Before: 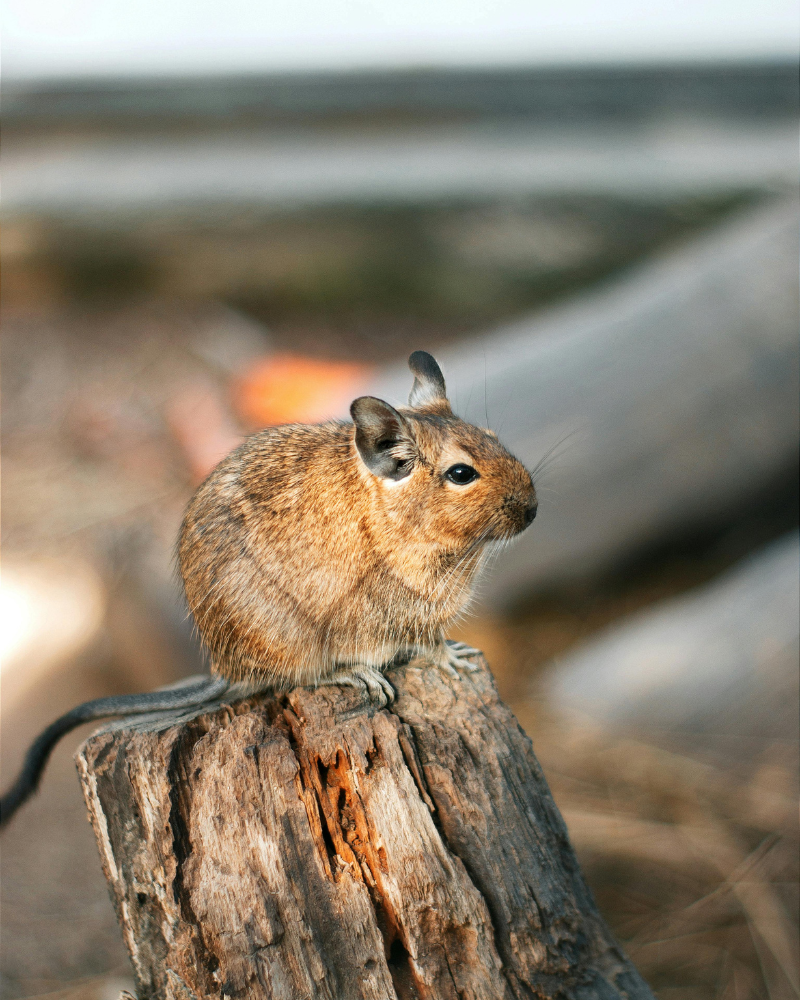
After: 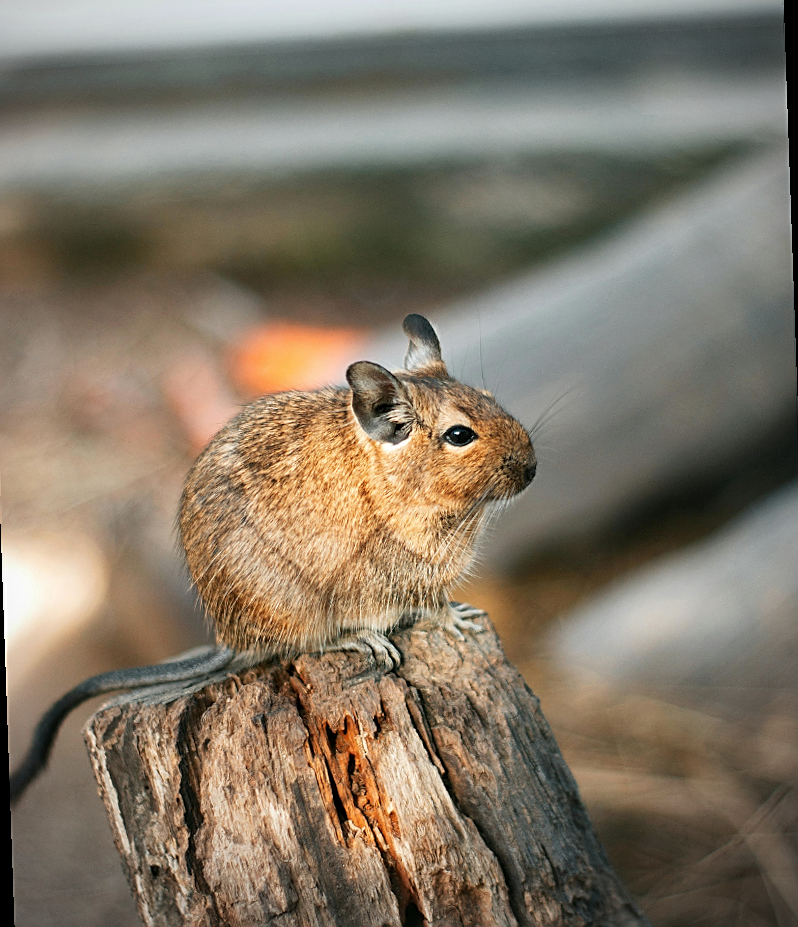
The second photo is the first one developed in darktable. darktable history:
rotate and perspective: rotation -2°, crop left 0.022, crop right 0.978, crop top 0.049, crop bottom 0.951
sharpen: on, module defaults
tone equalizer: on, module defaults
vignetting: fall-off radius 60.92%
